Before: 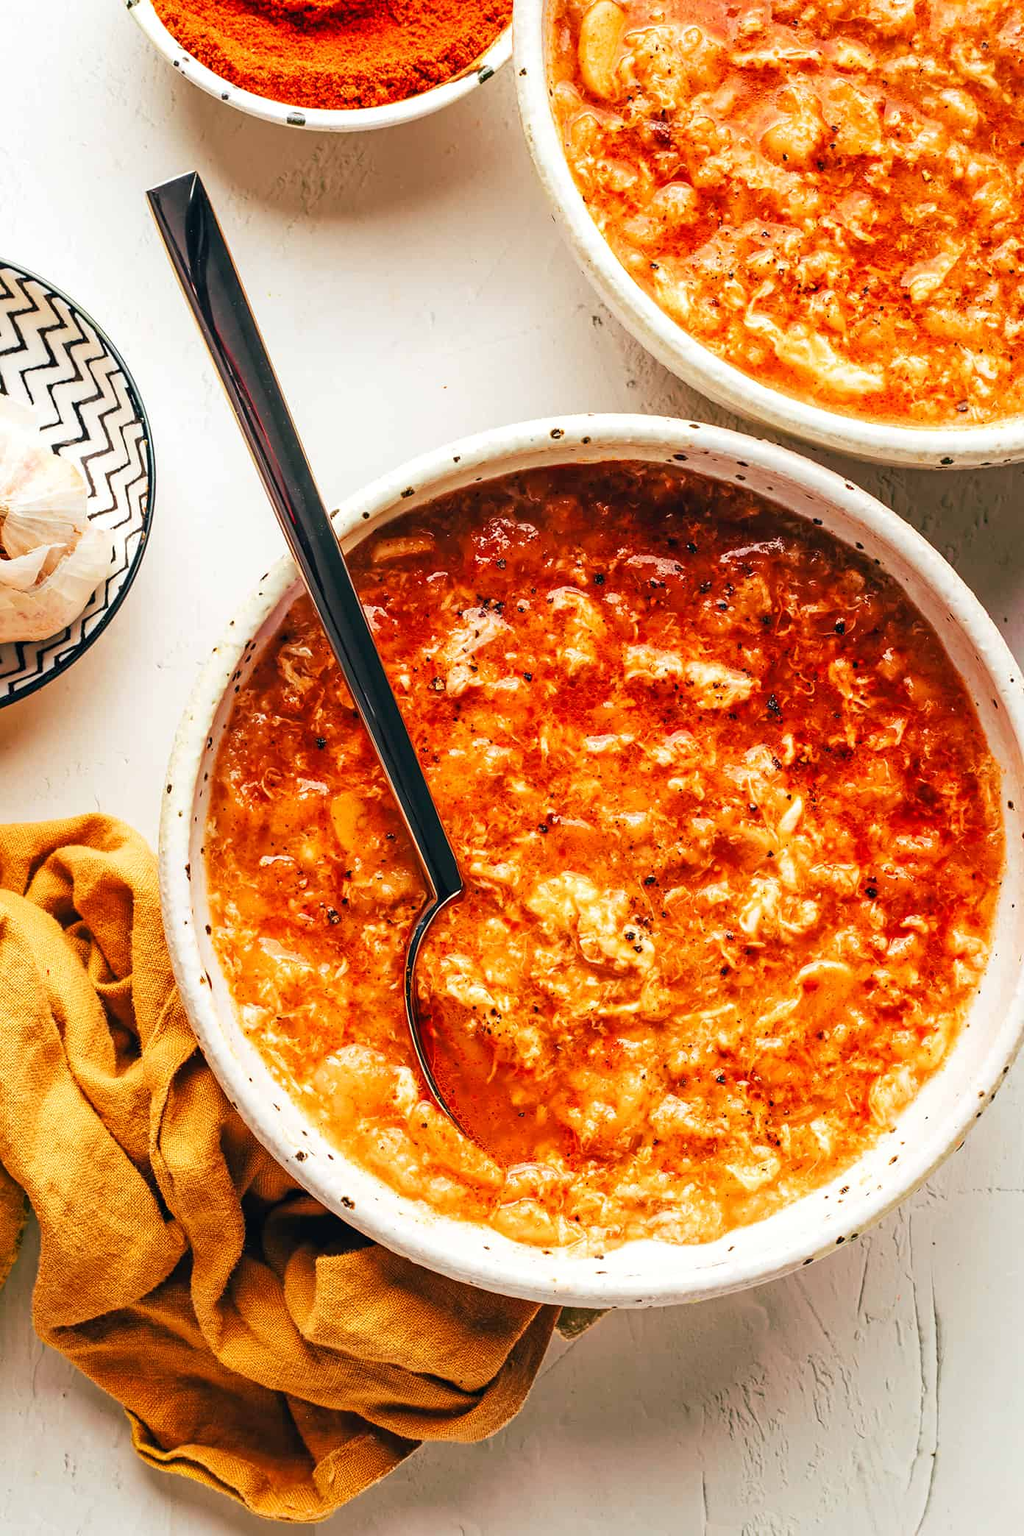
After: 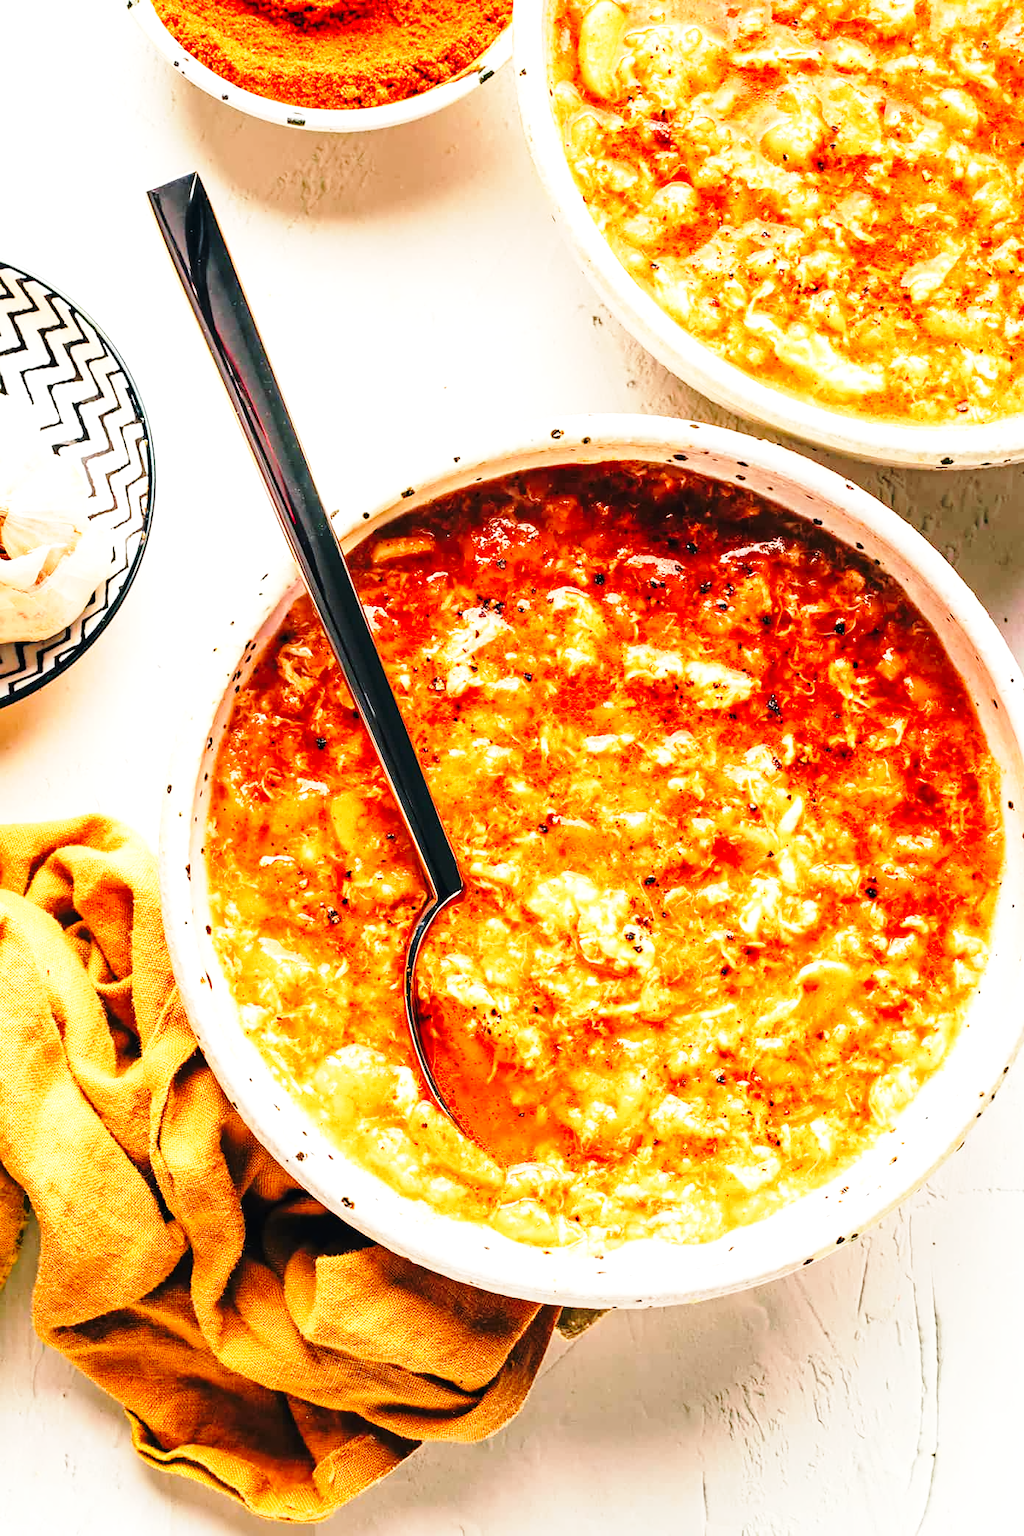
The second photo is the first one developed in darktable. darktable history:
tone equalizer: -8 EV -0.454 EV, -7 EV -0.428 EV, -6 EV -0.293 EV, -5 EV -0.236 EV, -3 EV 0.255 EV, -2 EV 0.346 EV, -1 EV 0.404 EV, +0 EV 0.414 EV, mask exposure compensation -0.507 EV
contrast equalizer: octaves 7, y [[0.5 ×6], [0.5 ×6], [0.5 ×6], [0, 0.033, 0.067, 0.1, 0.133, 0.167], [0, 0.05, 0.1, 0.15, 0.2, 0.25]], mix 0.132
base curve: curves: ch0 [(0, 0) (0.028, 0.03) (0.121, 0.232) (0.46, 0.748) (0.859, 0.968) (1, 1)], preserve colors none
